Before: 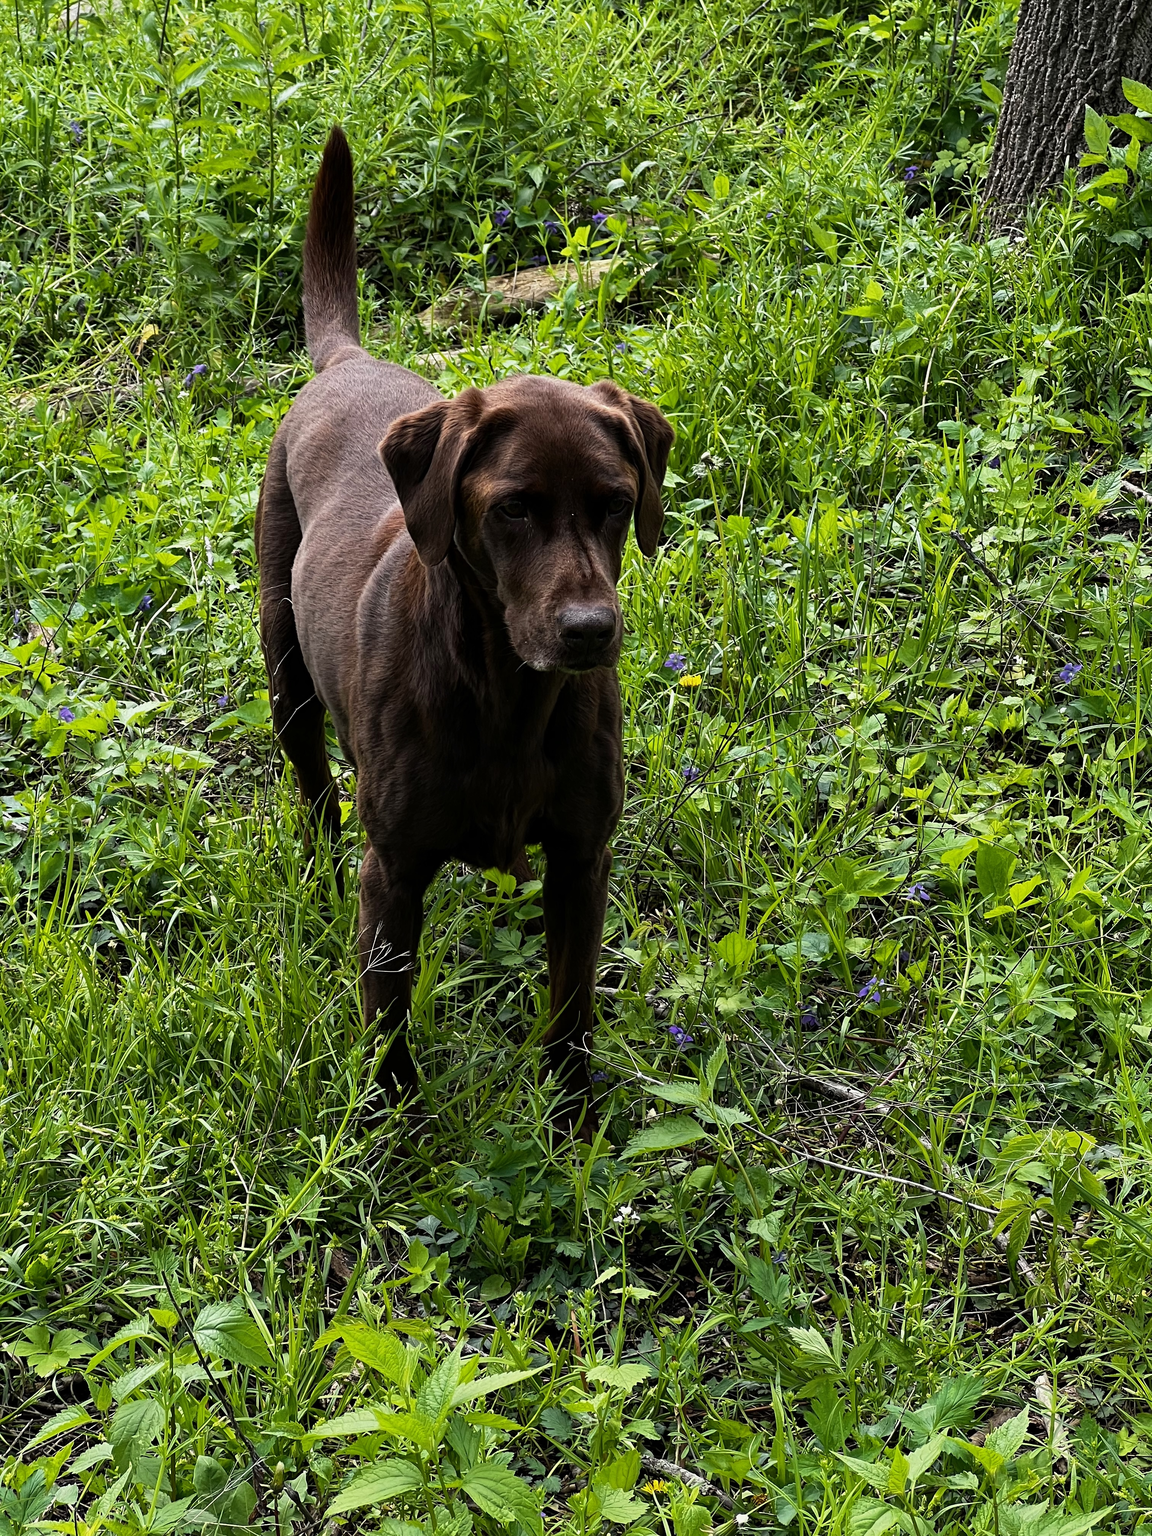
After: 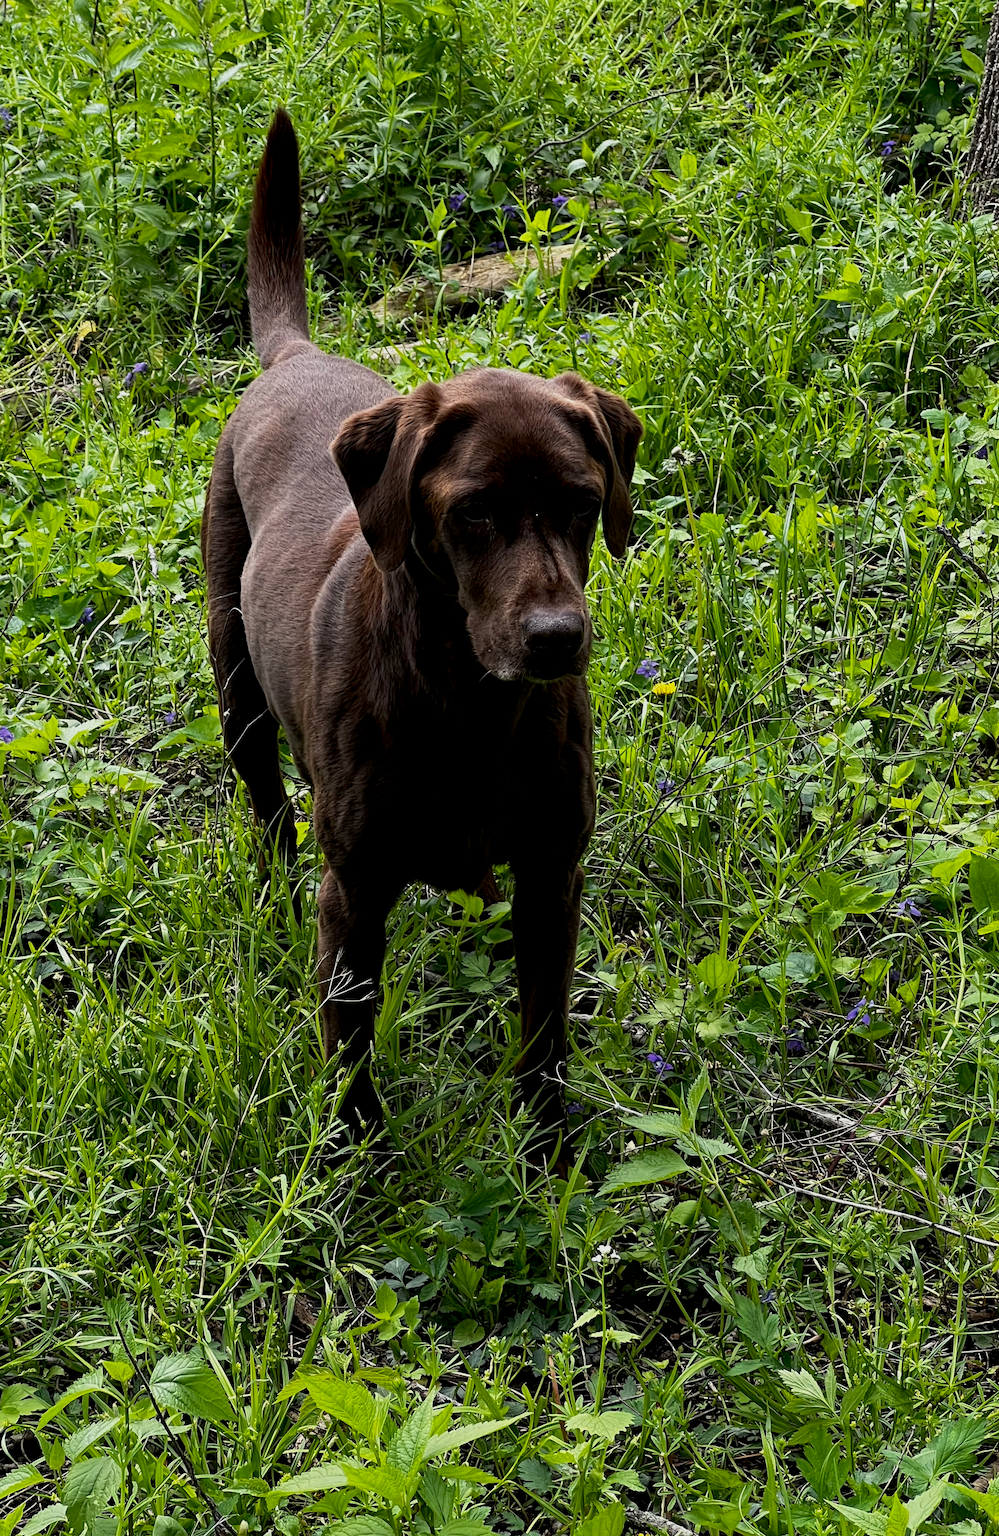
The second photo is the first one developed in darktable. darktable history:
crop and rotate: angle 0.921°, left 4.371%, top 0.787%, right 11.744%, bottom 2.559%
exposure: black level correction 0.002, exposure -0.198 EV, compensate highlight preservation false
